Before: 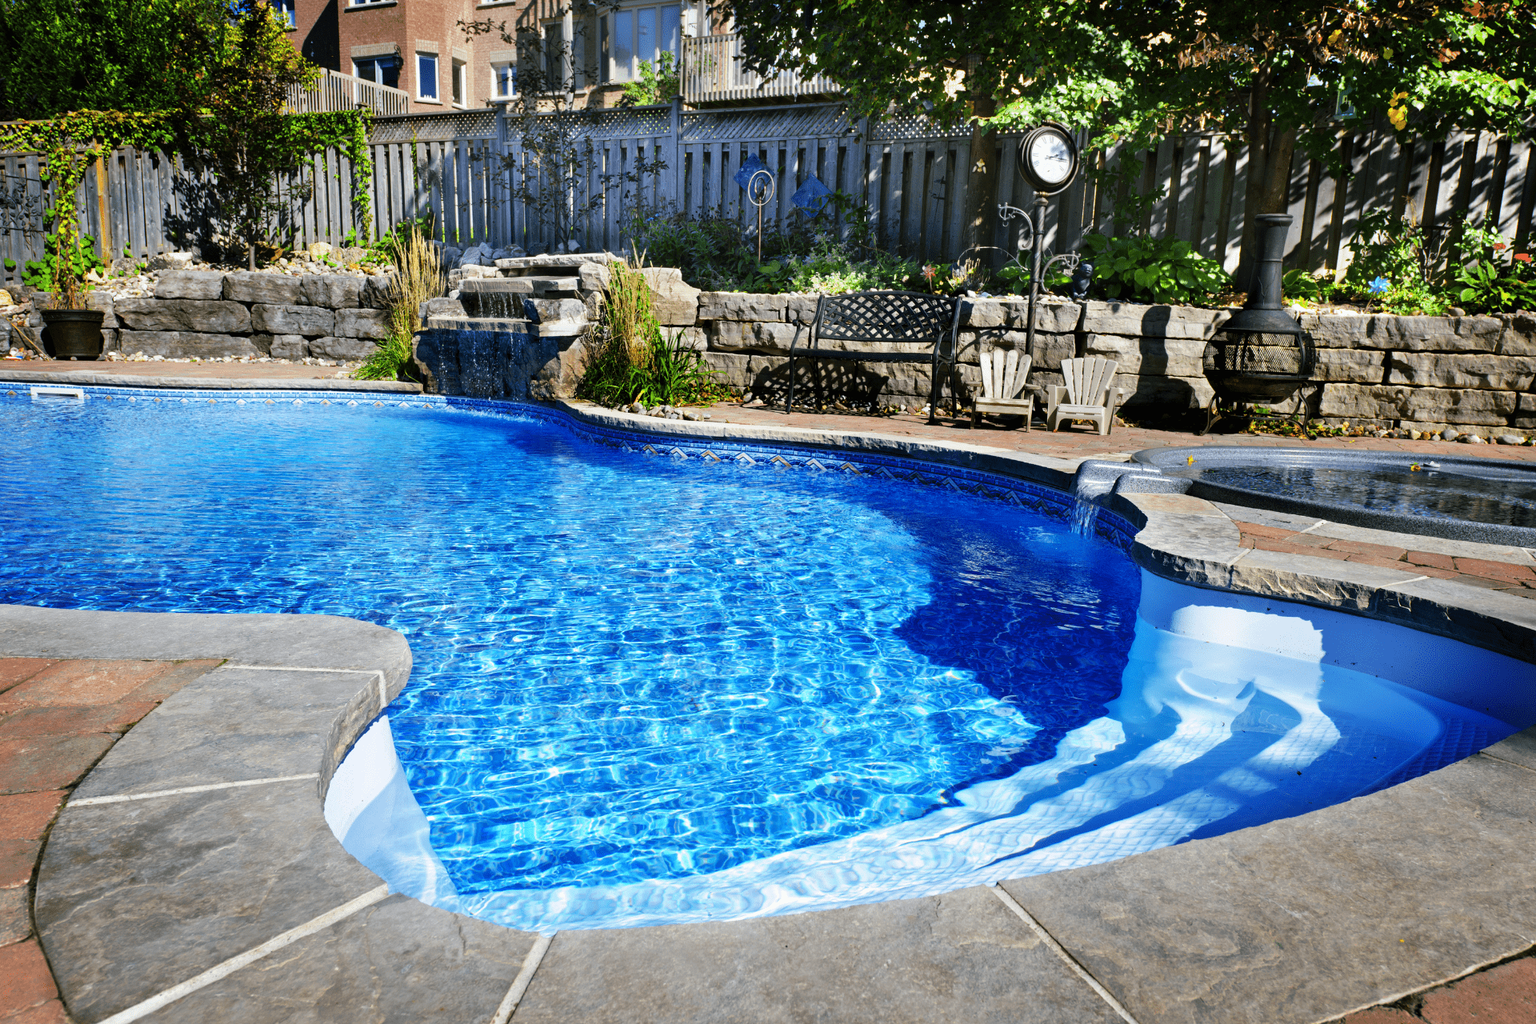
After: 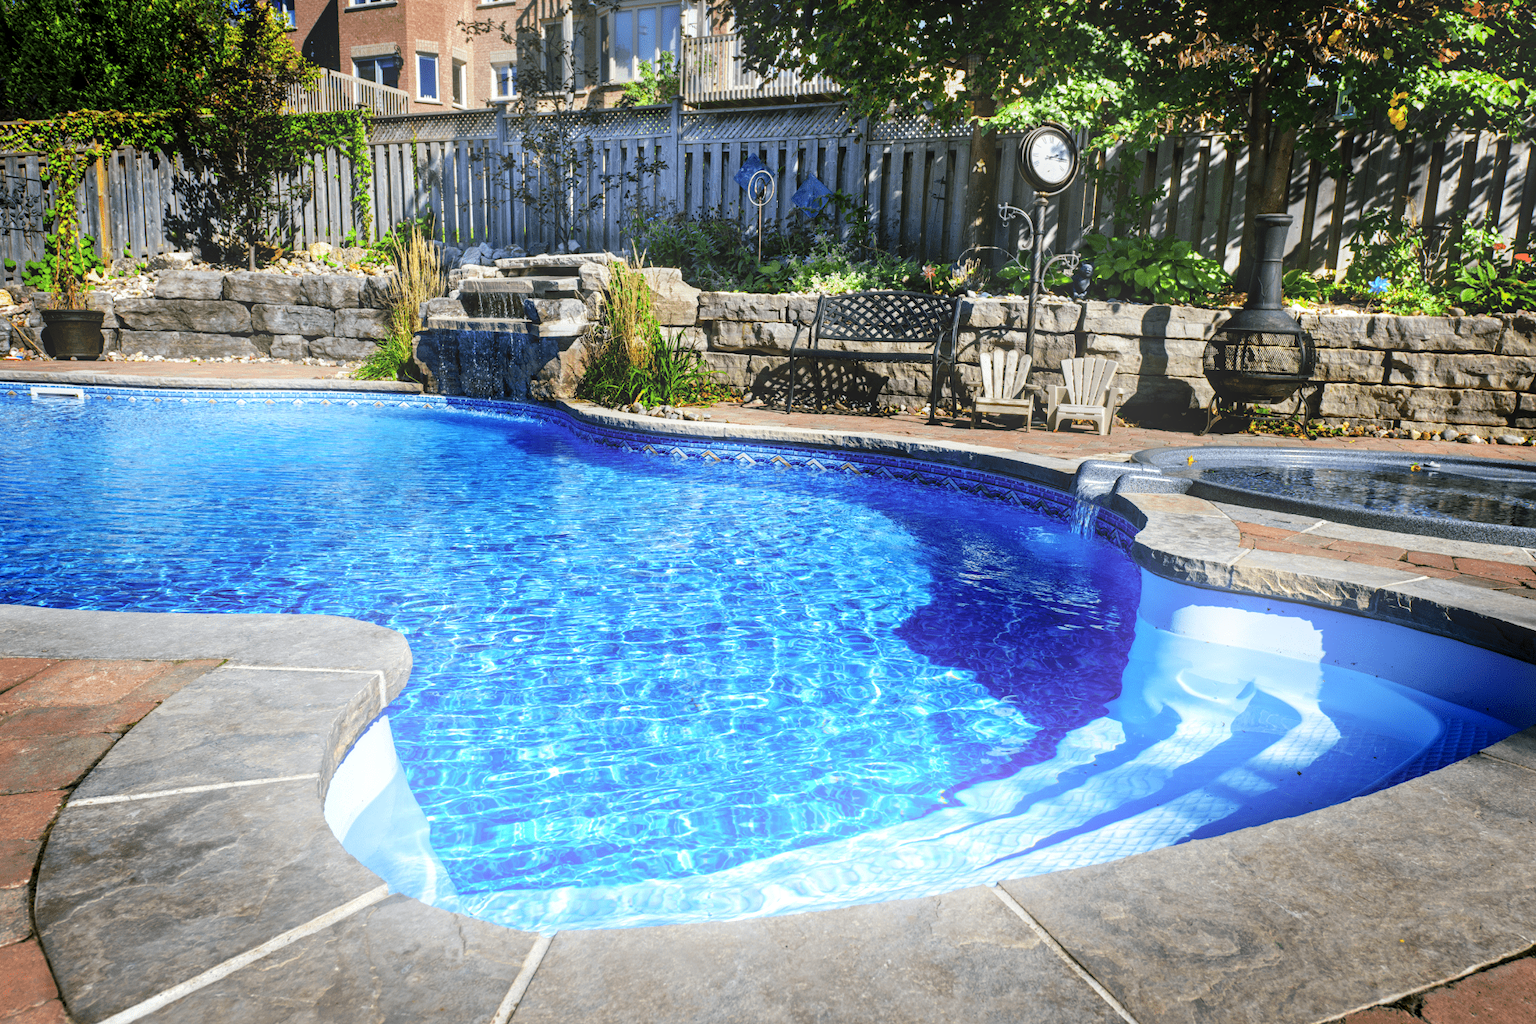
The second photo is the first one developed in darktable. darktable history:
local contrast: detail 130%
bloom: on, module defaults
